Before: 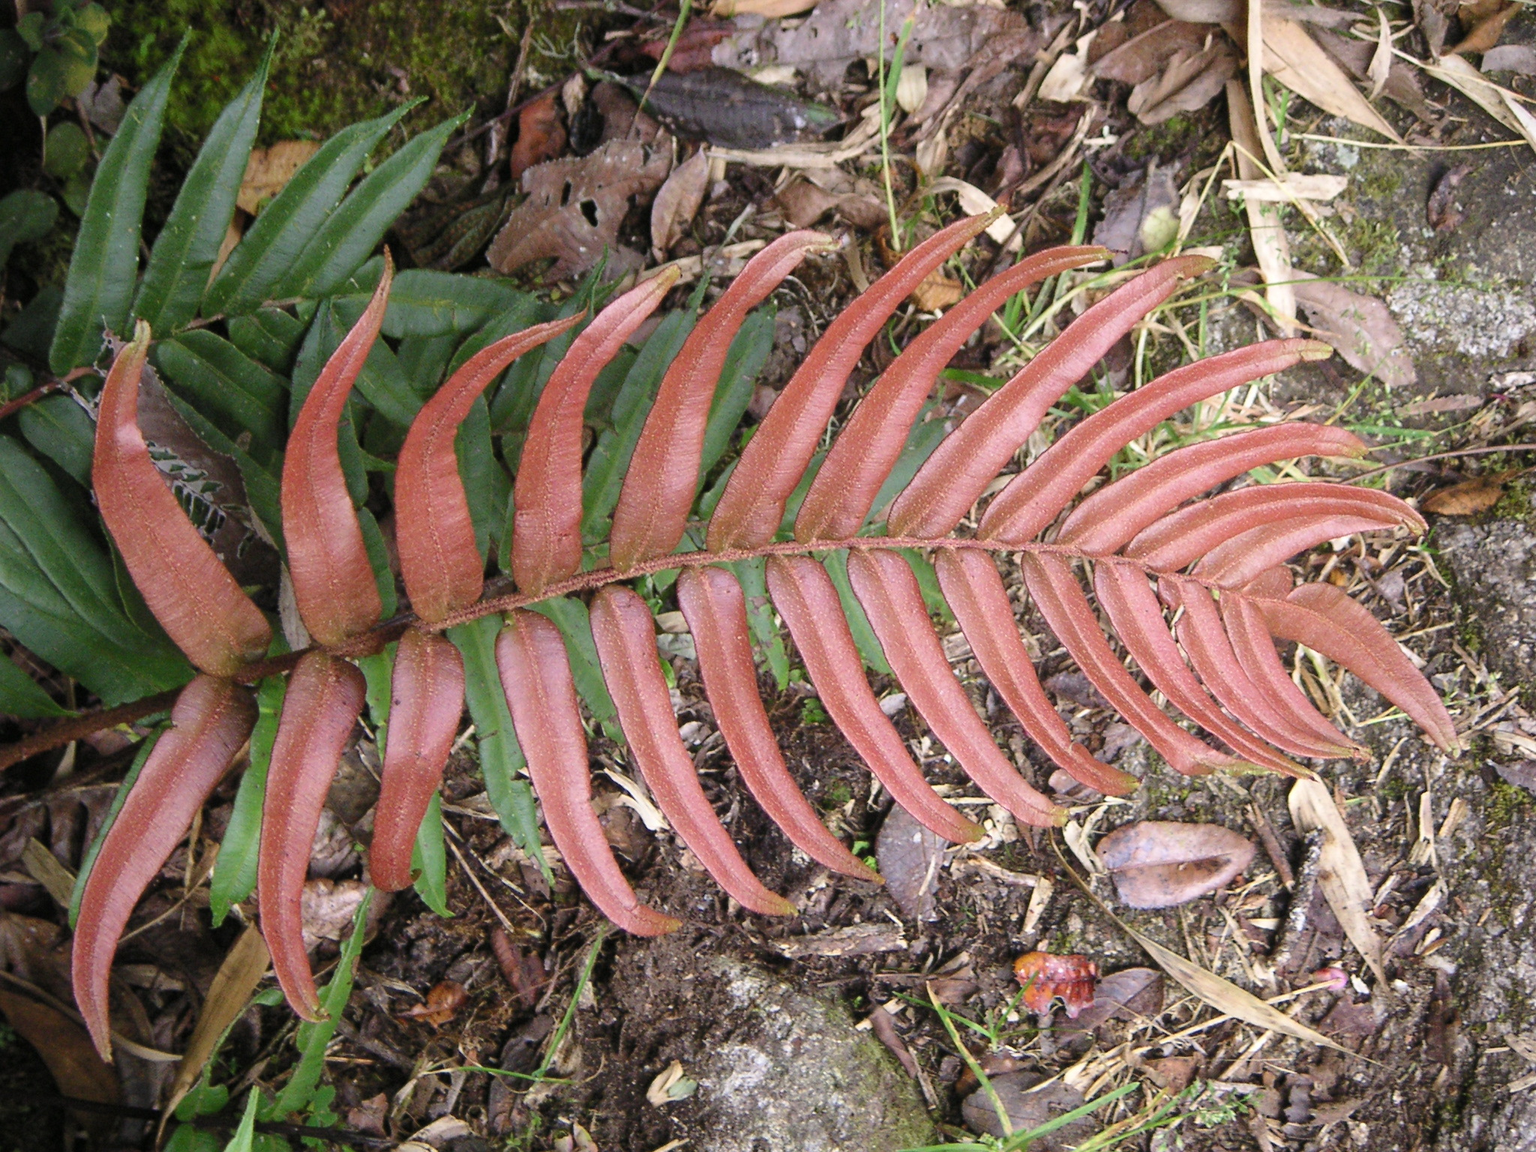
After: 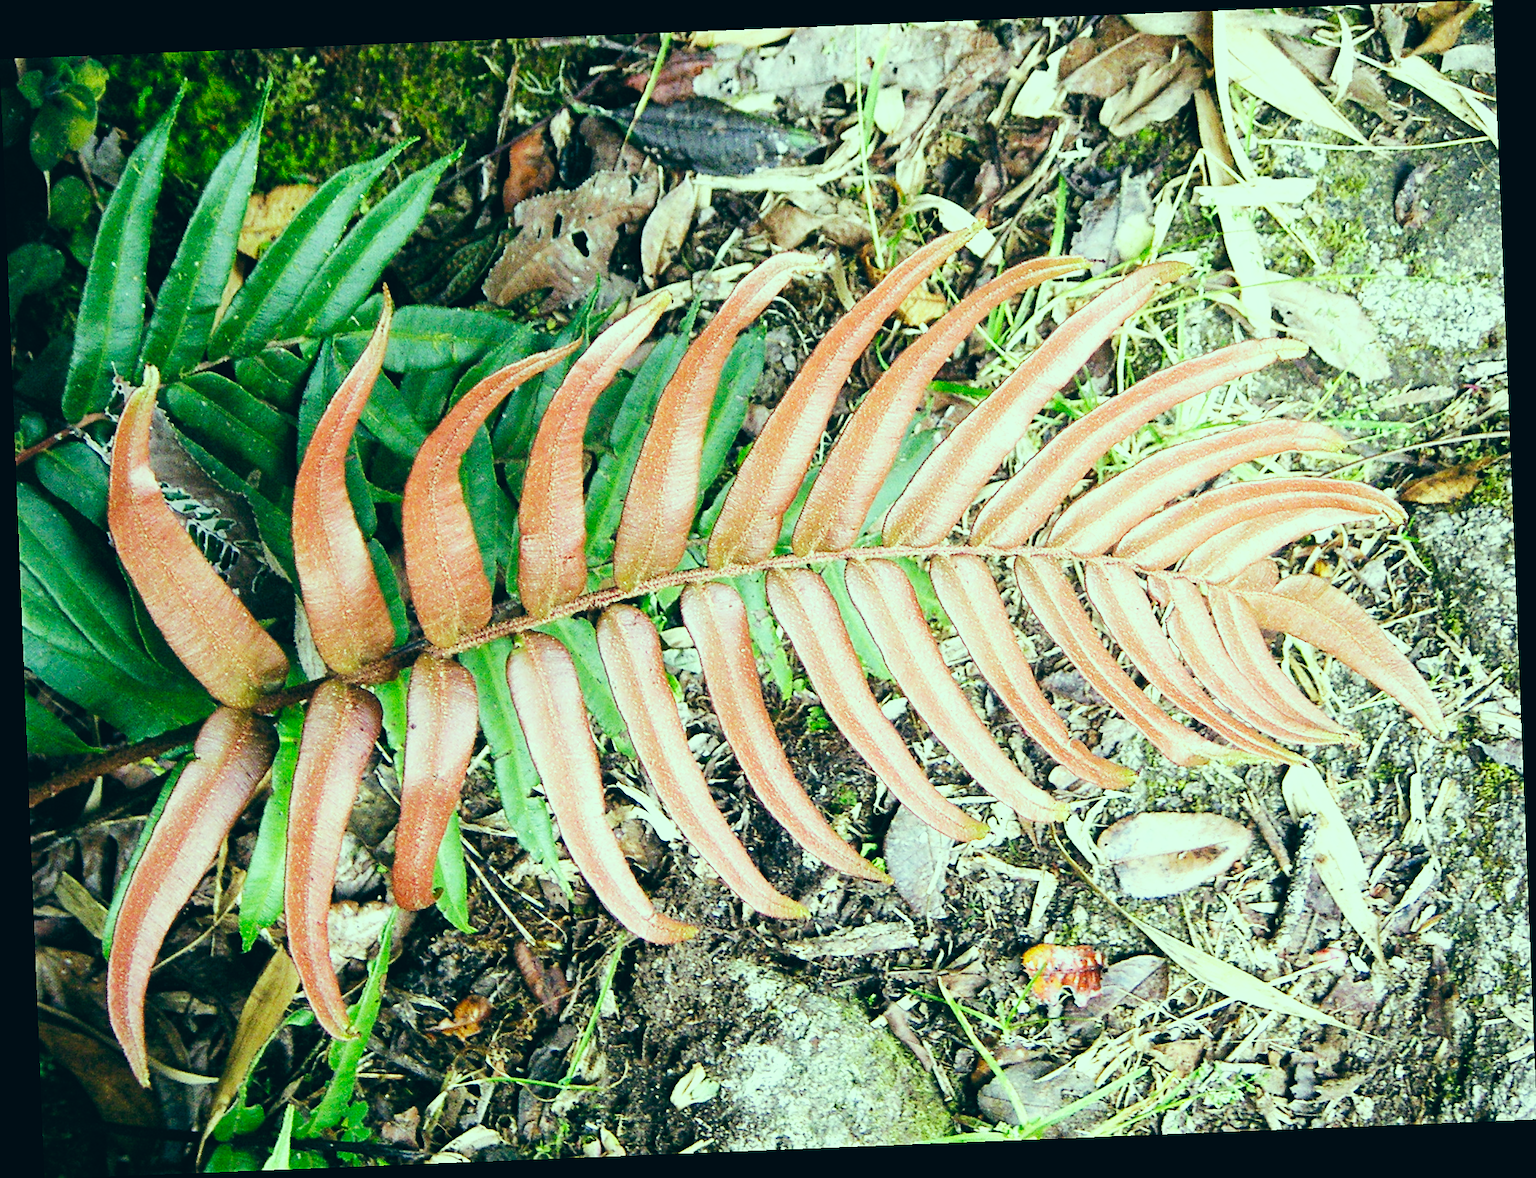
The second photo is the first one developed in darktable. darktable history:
base curve: curves: ch0 [(0, 0) (0.007, 0.004) (0.027, 0.03) (0.046, 0.07) (0.207, 0.54) (0.442, 0.872) (0.673, 0.972) (1, 1)], preserve colors none
sharpen: on, module defaults
color correction: highlights a* -20.08, highlights b* 9.8, shadows a* -20.4, shadows b* -10.76
rotate and perspective: rotation -2.29°, automatic cropping off
